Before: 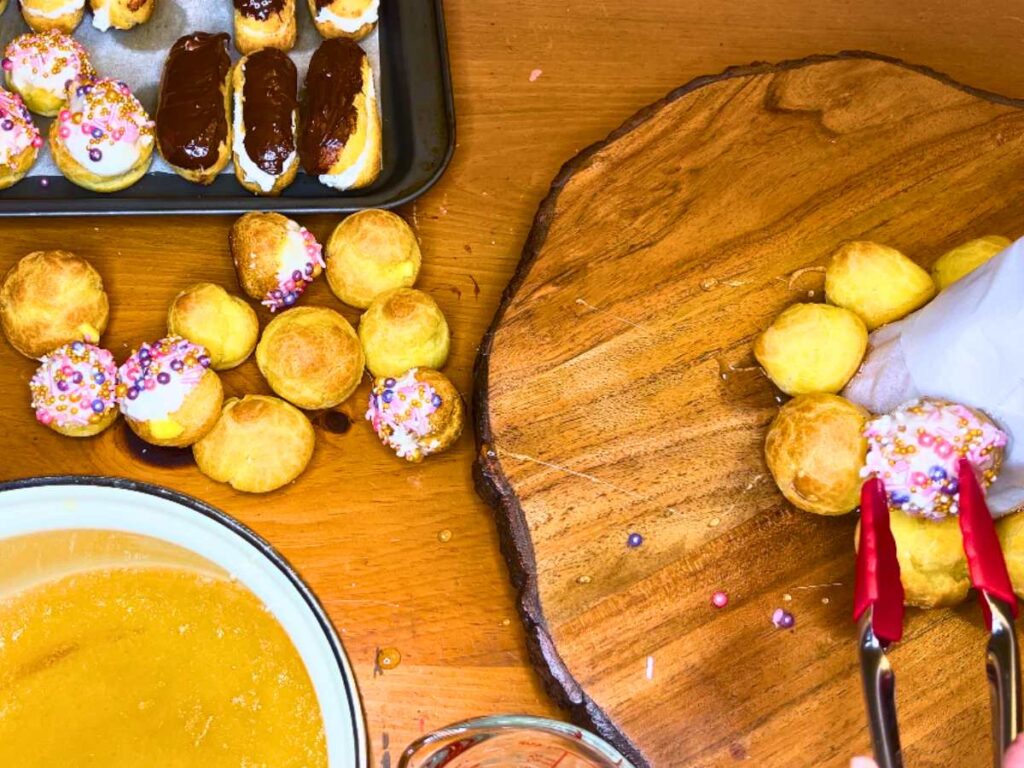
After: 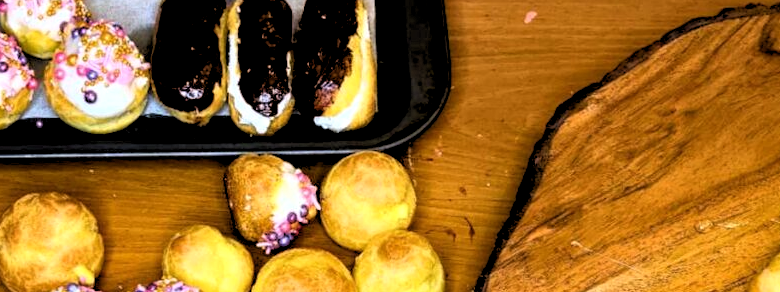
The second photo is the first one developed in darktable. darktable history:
rgb levels: levels [[0.034, 0.472, 0.904], [0, 0.5, 1], [0, 0.5, 1]]
crop: left 0.579%, top 7.627%, right 23.167%, bottom 54.275%
